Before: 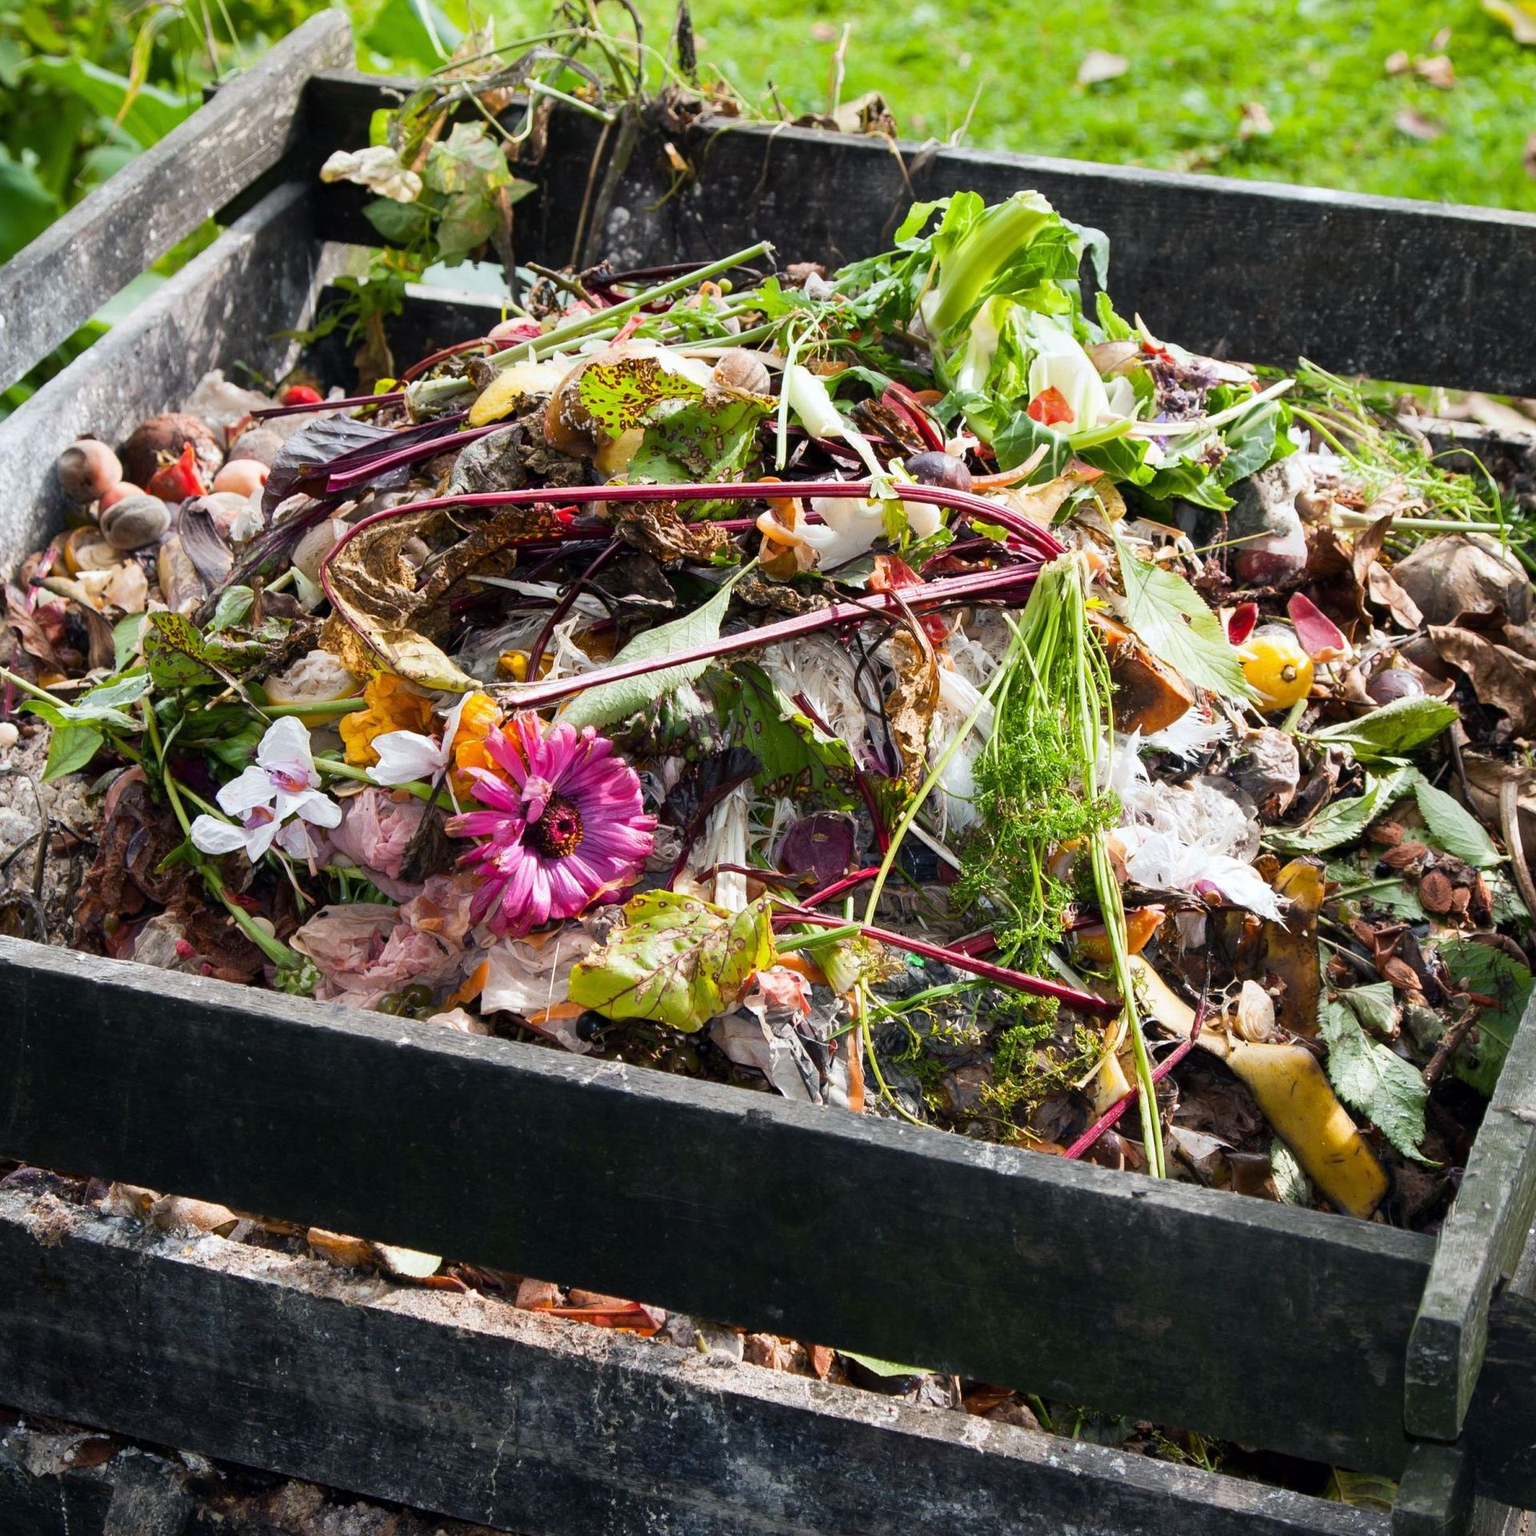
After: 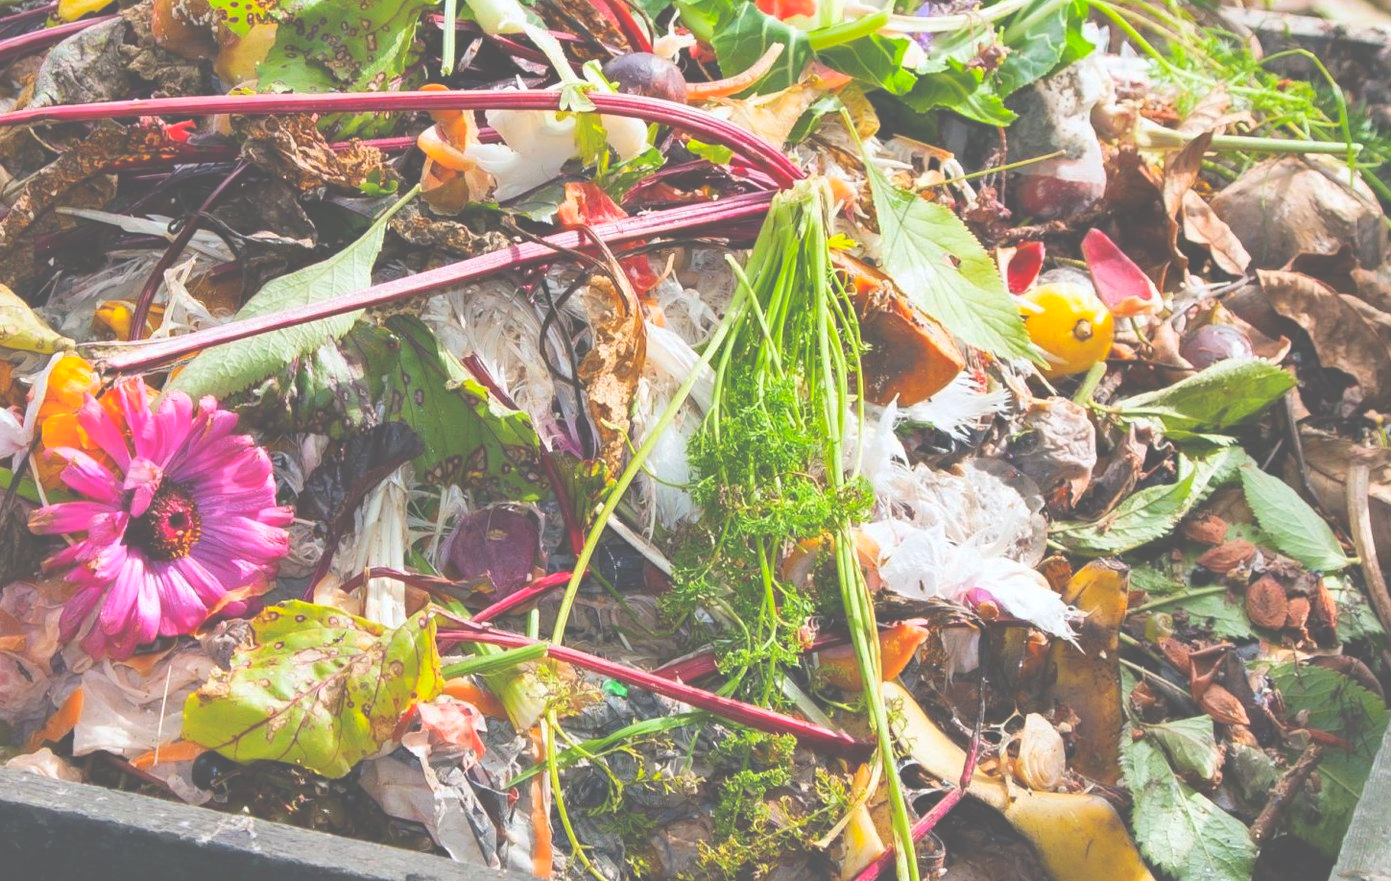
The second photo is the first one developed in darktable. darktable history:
shadows and highlights: on, module defaults
crop and rotate: left 27.533%, top 26.681%, bottom 27.393%
exposure: black level correction -0.028, compensate exposure bias true, compensate highlight preservation false
contrast brightness saturation: contrast 0.099, brightness 0.32, saturation 0.149
